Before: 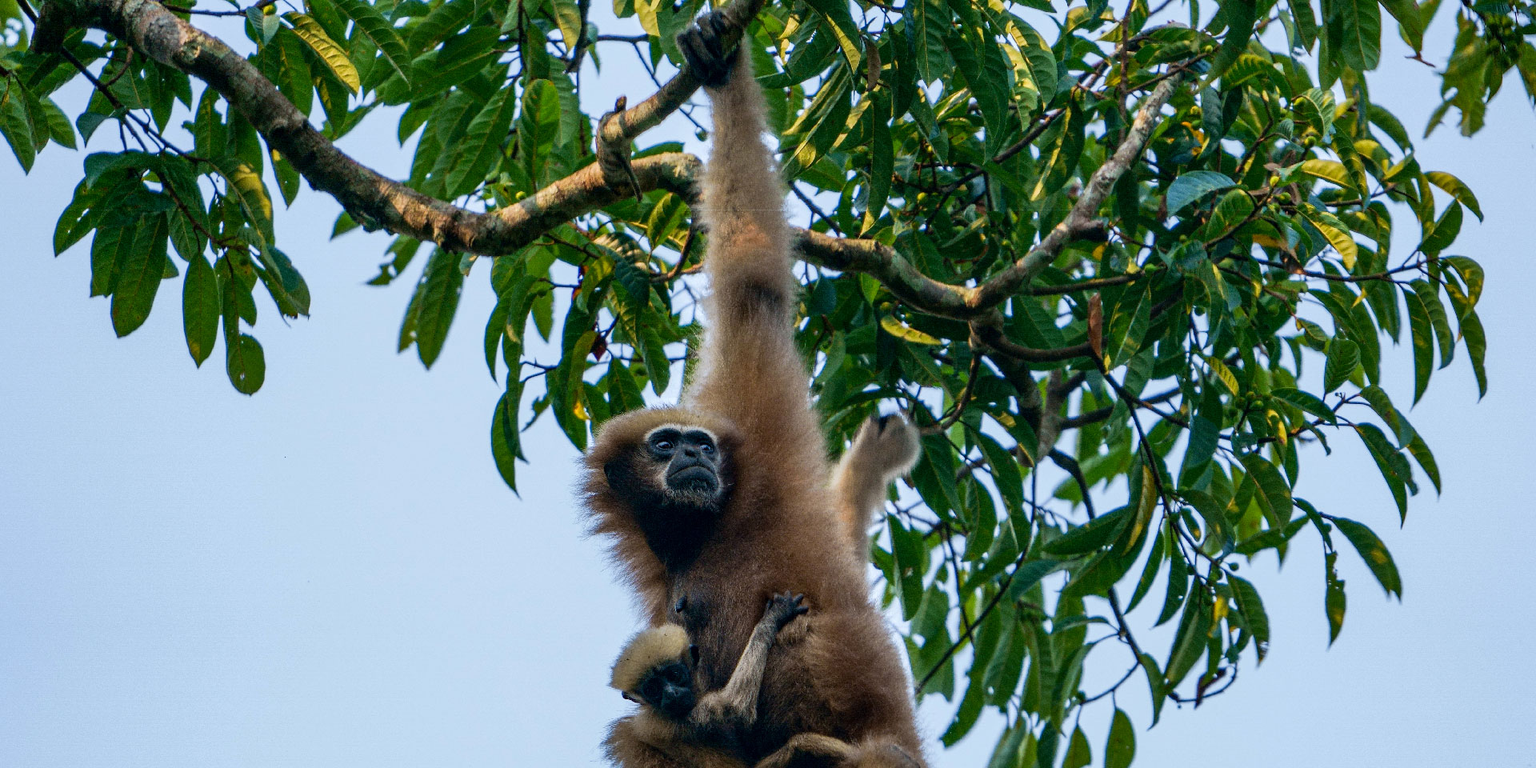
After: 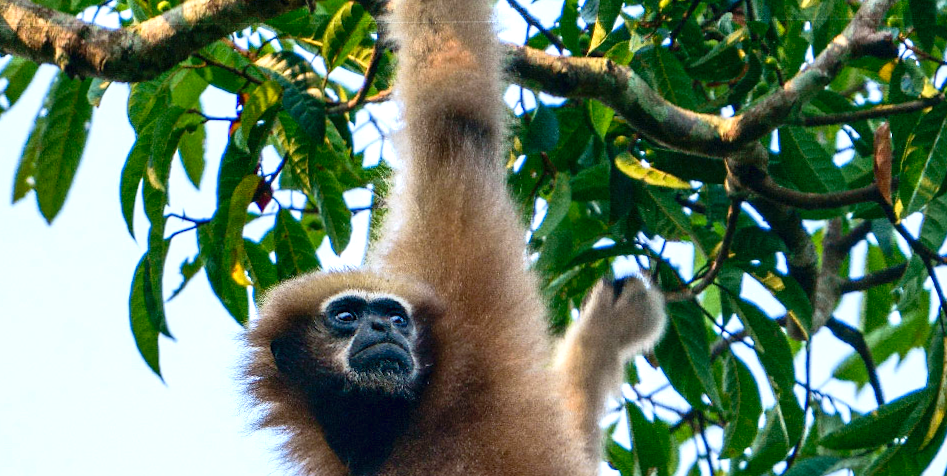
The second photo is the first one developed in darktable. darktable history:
levels: levels [0, 0.43, 0.984]
crop: left 25%, top 25%, right 25%, bottom 25%
rotate and perspective: rotation -0.45°, automatic cropping original format, crop left 0.008, crop right 0.992, crop top 0.012, crop bottom 0.988
tone equalizer: -8 EV -0.75 EV, -7 EV -0.7 EV, -6 EV -0.6 EV, -5 EV -0.4 EV, -3 EV 0.4 EV, -2 EV 0.6 EV, -1 EV 0.7 EV, +0 EV 0.75 EV, edges refinement/feathering 500, mask exposure compensation -1.57 EV, preserve details no
